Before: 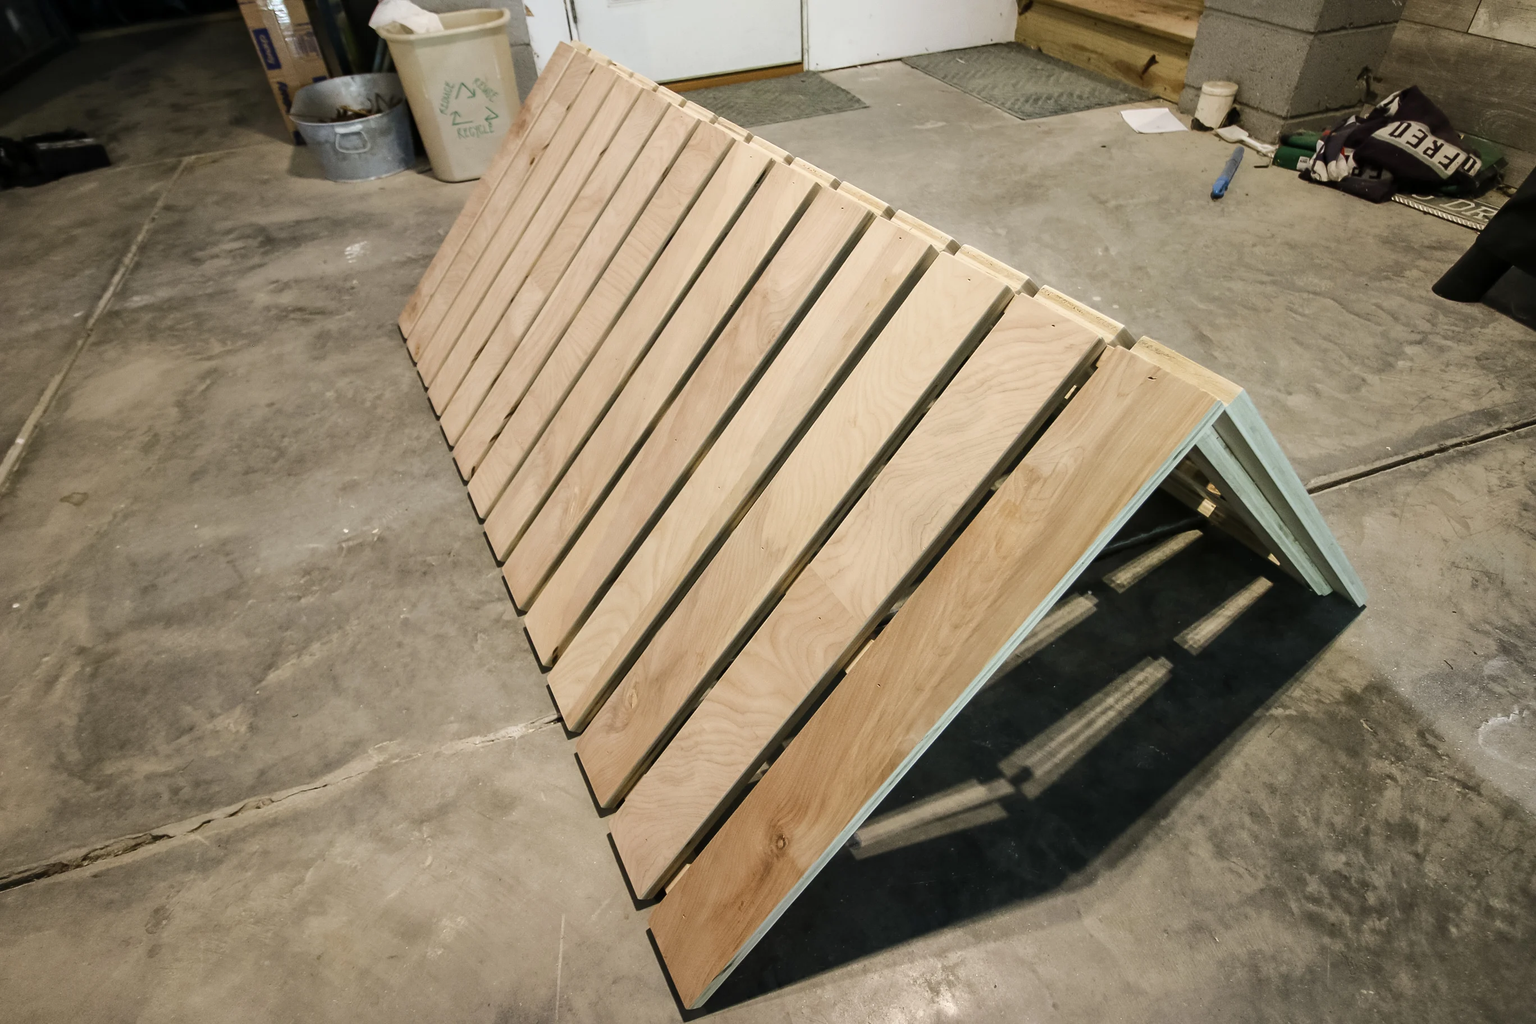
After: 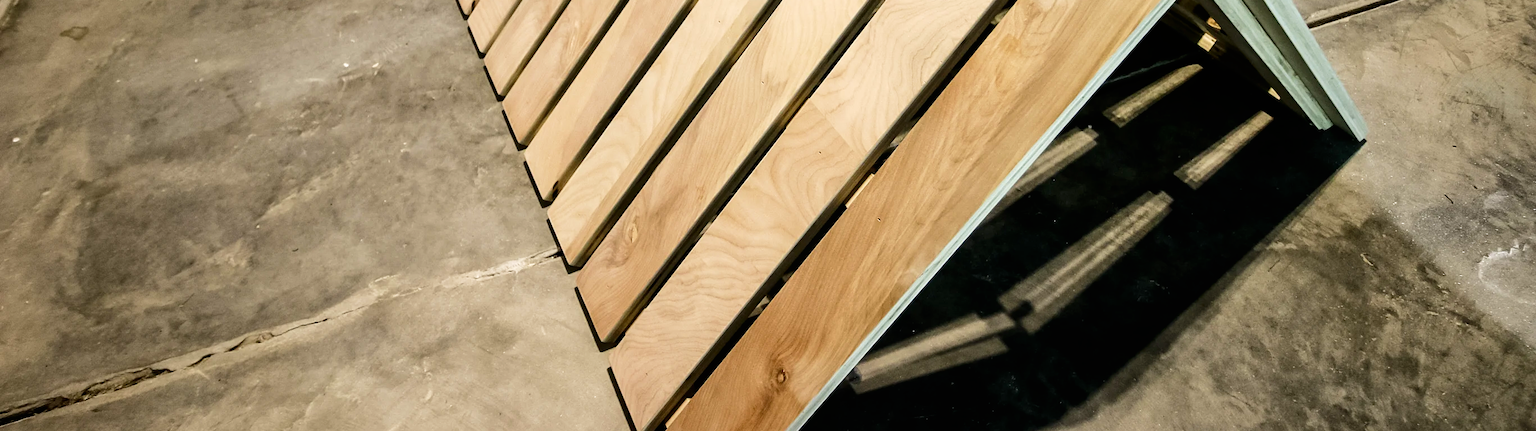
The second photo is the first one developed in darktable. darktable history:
crop: top 45.551%, bottom 12.262%
tone curve: curves: ch0 [(0, 0) (0.003, 0) (0.011, 0.001) (0.025, 0.002) (0.044, 0.004) (0.069, 0.006) (0.1, 0.009) (0.136, 0.03) (0.177, 0.076) (0.224, 0.13) (0.277, 0.202) (0.335, 0.28) (0.399, 0.367) (0.468, 0.46) (0.543, 0.562) (0.623, 0.67) (0.709, 0.787) (0.801, 0.889) (0.898, 0.972) (1, 1)], preserve colors none
